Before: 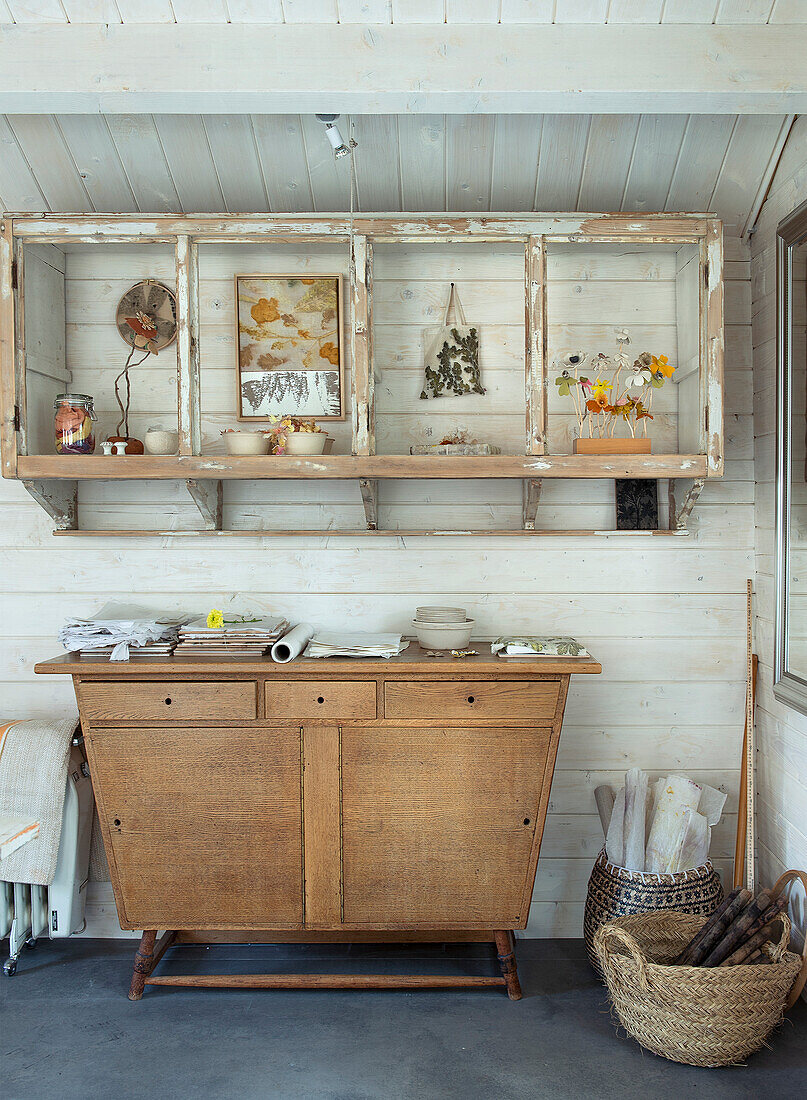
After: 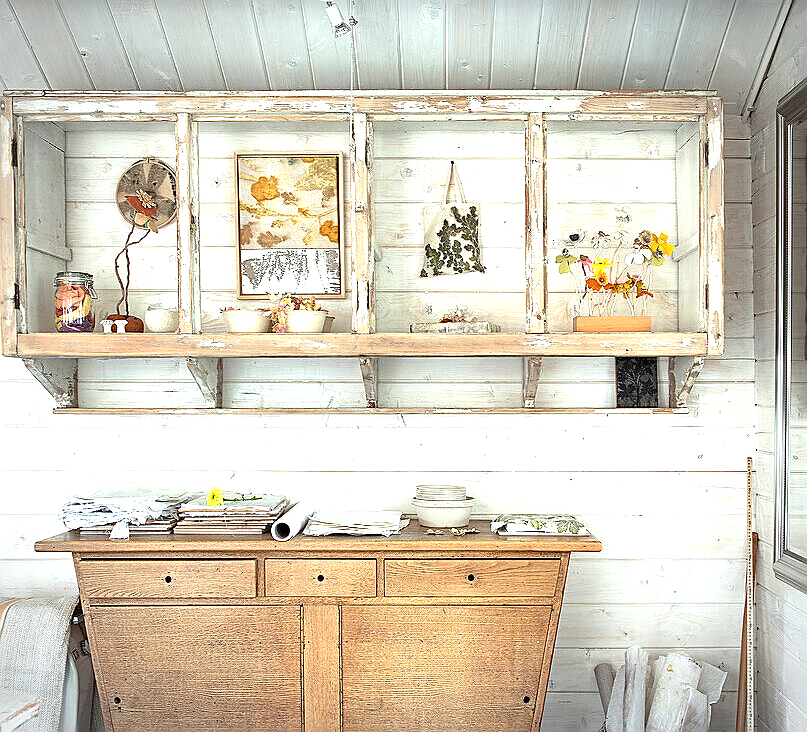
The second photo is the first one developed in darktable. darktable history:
exposure: black level correction 0, exposure 1.106 EV, compensate exposure bias true, compensate highlight preservation false
crop: top 11.153%, bottom 22.288%
vignetting: automatic ratio true
sharpen: on, module defaults
